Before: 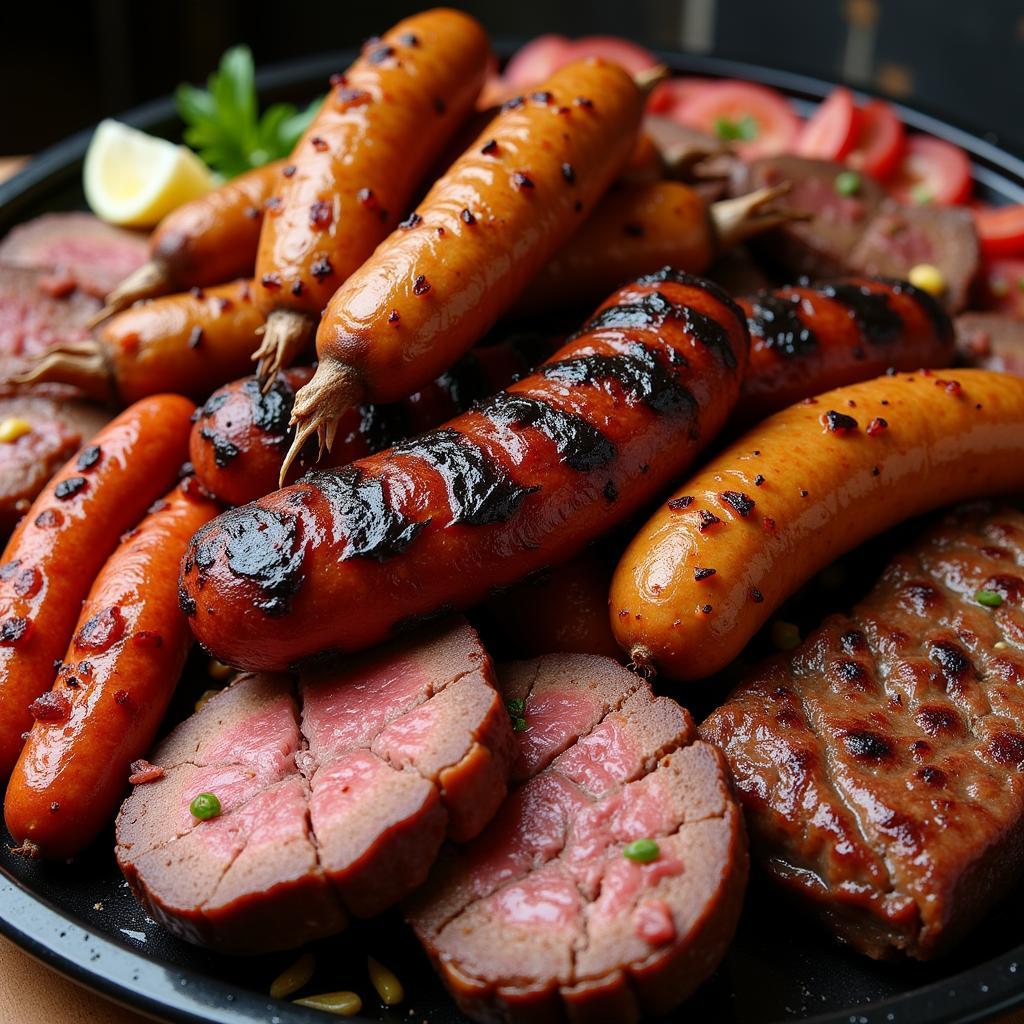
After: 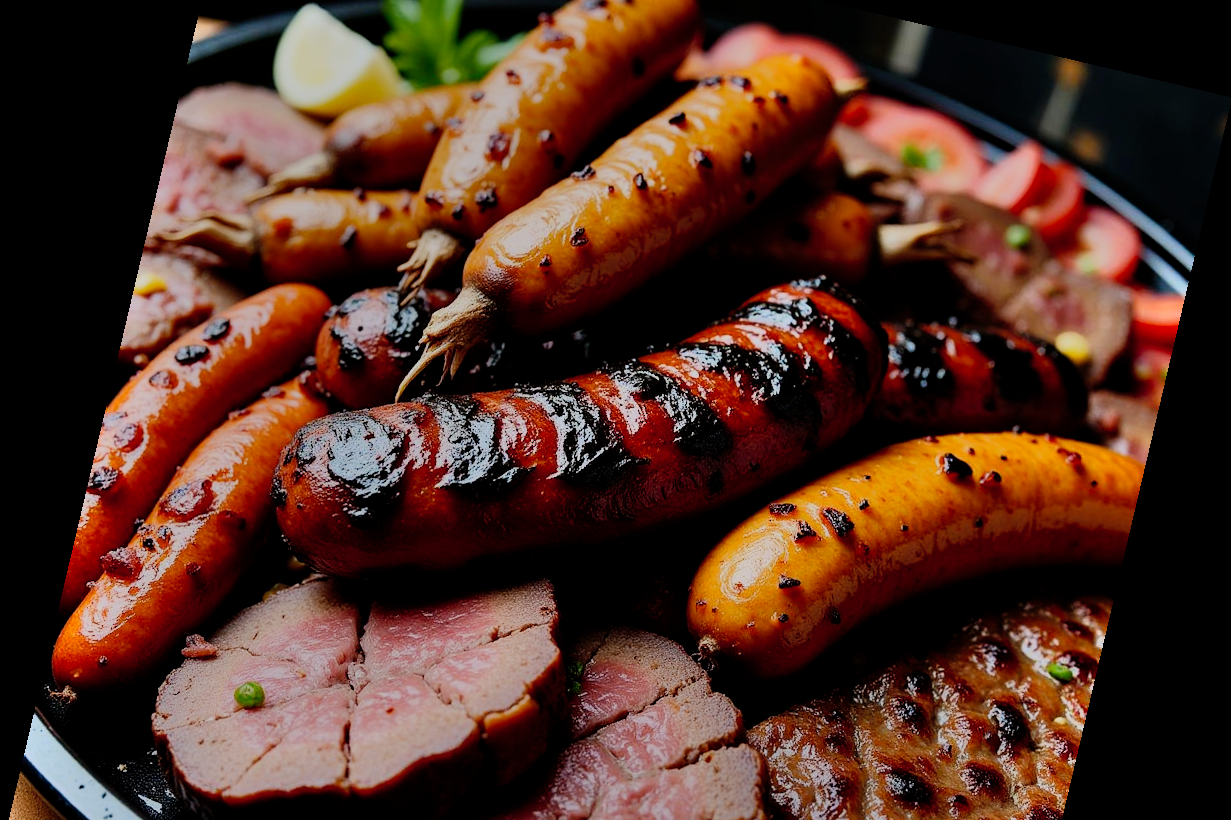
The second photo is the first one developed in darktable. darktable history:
rotate and perspective: rotation 13.27°, automatic cropping off
crop: top 11.166%, bottom 22.168%
filmic rgb: middle gray luminance 30%, black relative exposure -9 EV, white relative exposure 7 EV, threshold 6 EV, target black luminance 0%, hardness 2.94, latitude 2.04%, contrast 0.963, highlights saturation mix 5%, shadows ↔ highlights balance 12.16%, add noise in highlights 0, preserve chrominance no, color science v3 (2019), use custom middle-gray values true, iterations of high-quality reconstruction 0, contrast in highlights soft, enable highlight reconstruction true
shadows and highlights: soften with gaussian
color zones: curves: ch0 [(0.068, 0.464) (0.25, 0.5) (0.48, 0.508) (0.75, 0.536) (0.886, 0.476) (0.967, 0.456)]; ch1 [(0.066, 0.456) (0.25, 0.5) (0.616, 0.508) (0.746, 0.56) (0.934, 0.444)]
